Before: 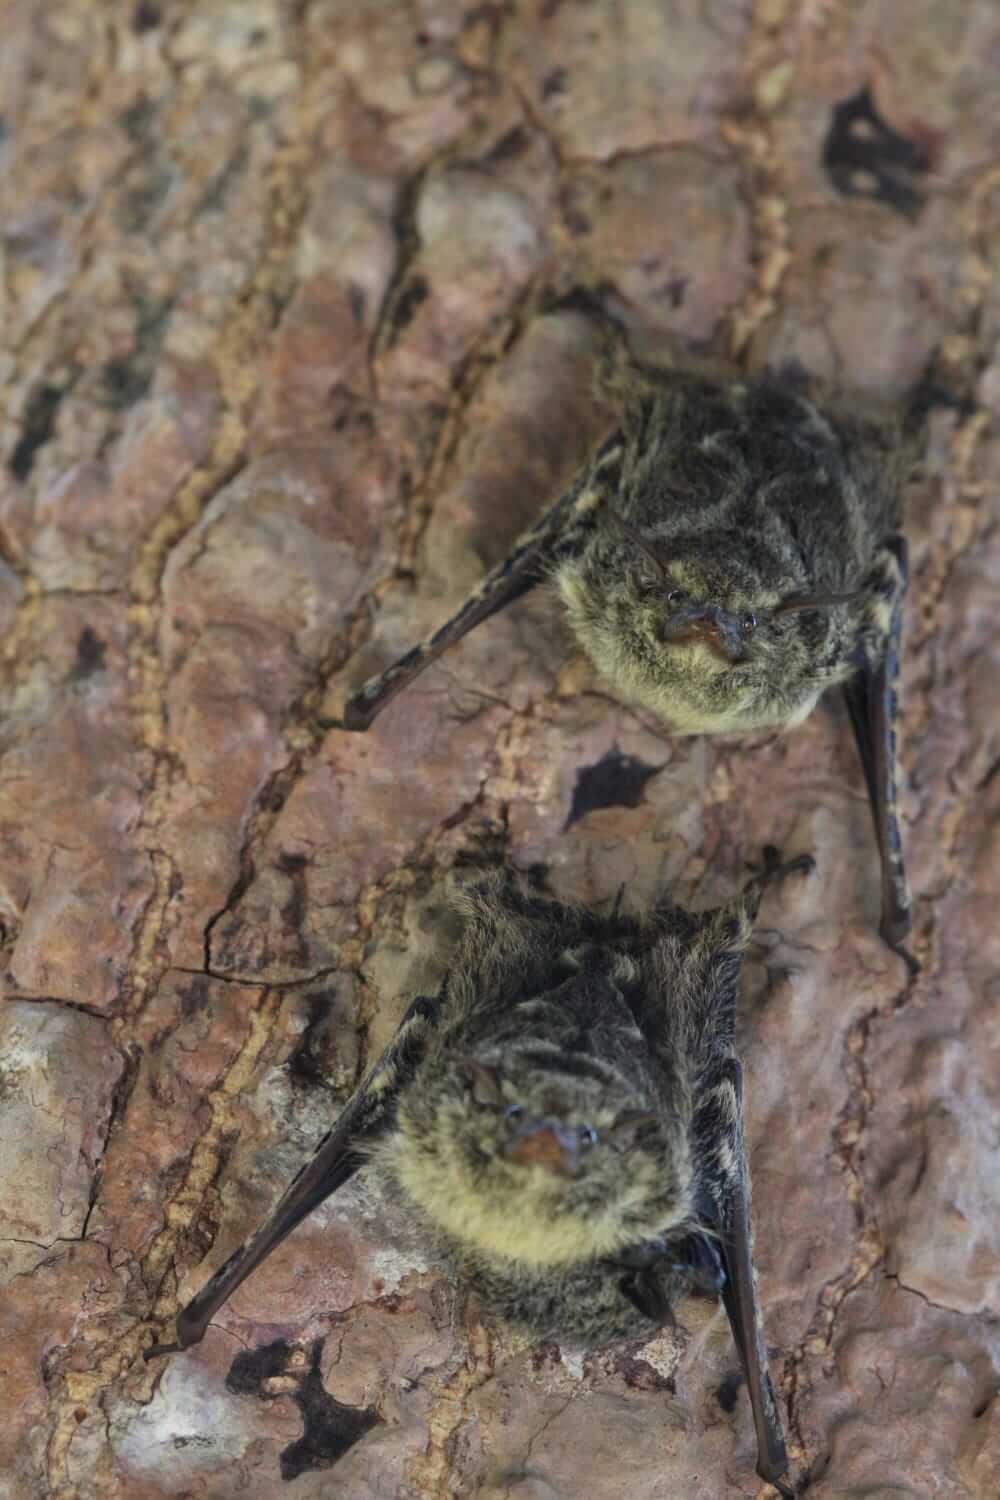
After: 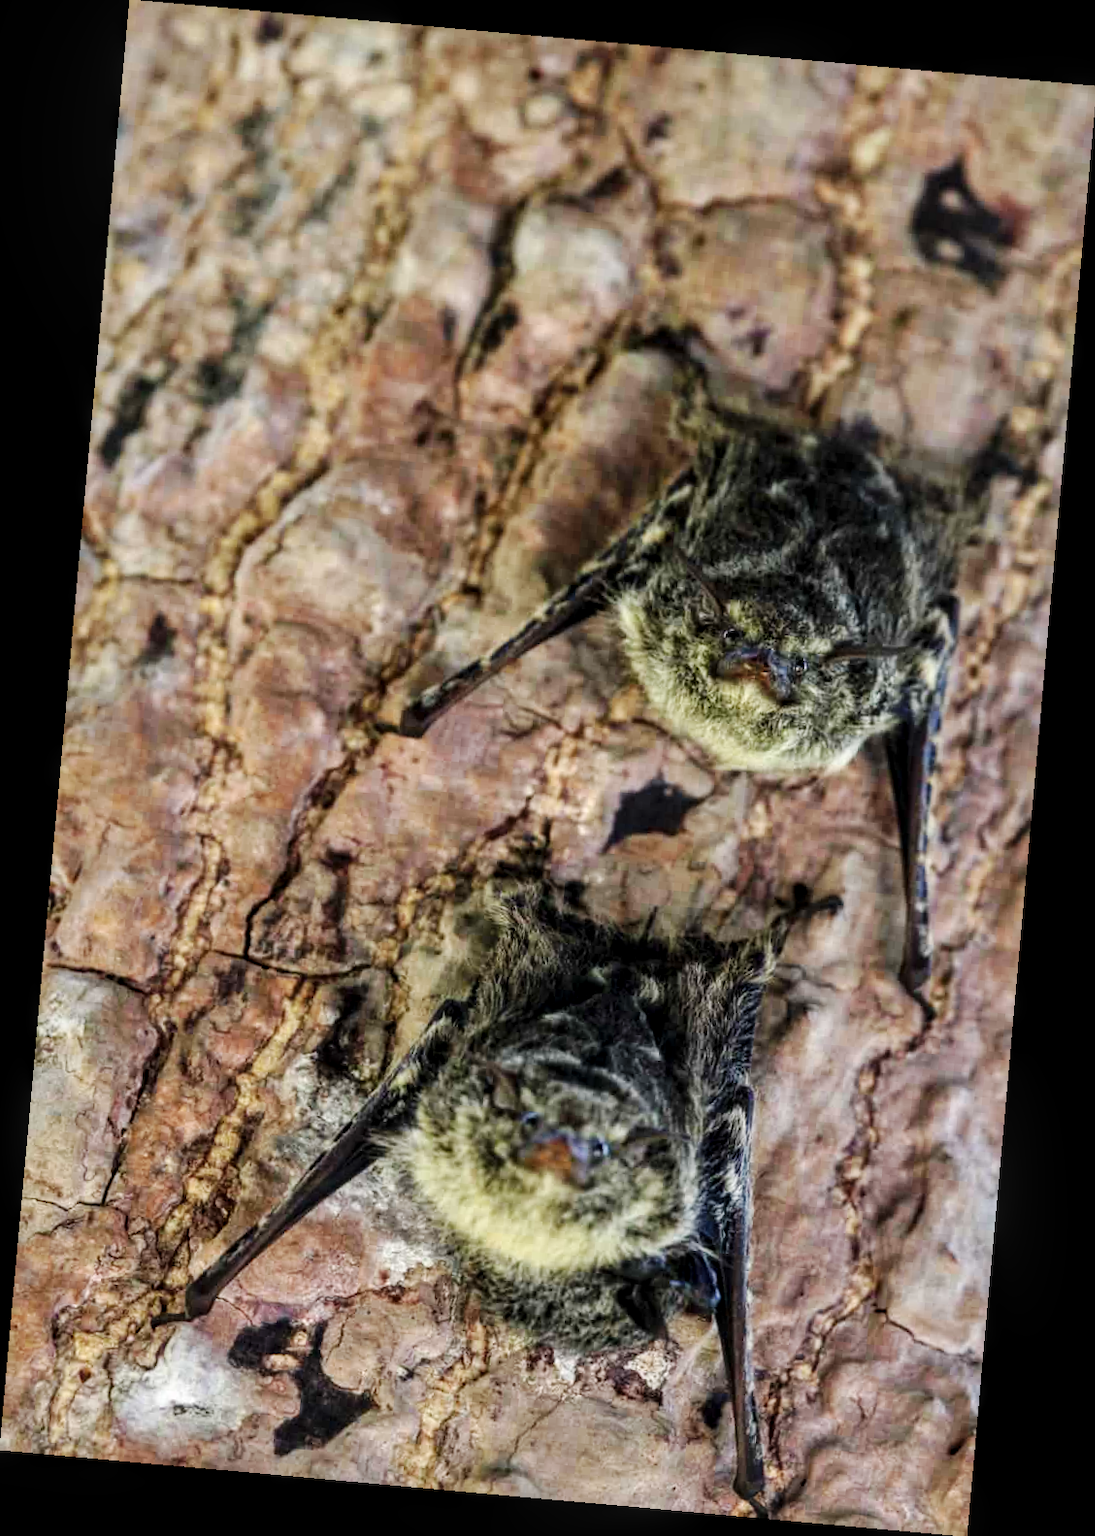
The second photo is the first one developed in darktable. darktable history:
local contrast: detail 140%
base curve: curves: ch0 [(0, 0) (0.036, 0.025) (0.121, 0.166) (0.206, 0.329) (0.605, 0.79) (1, 1)], preserve colors none
rotate and perspective: rotation 5.12°, automatic cropping off
